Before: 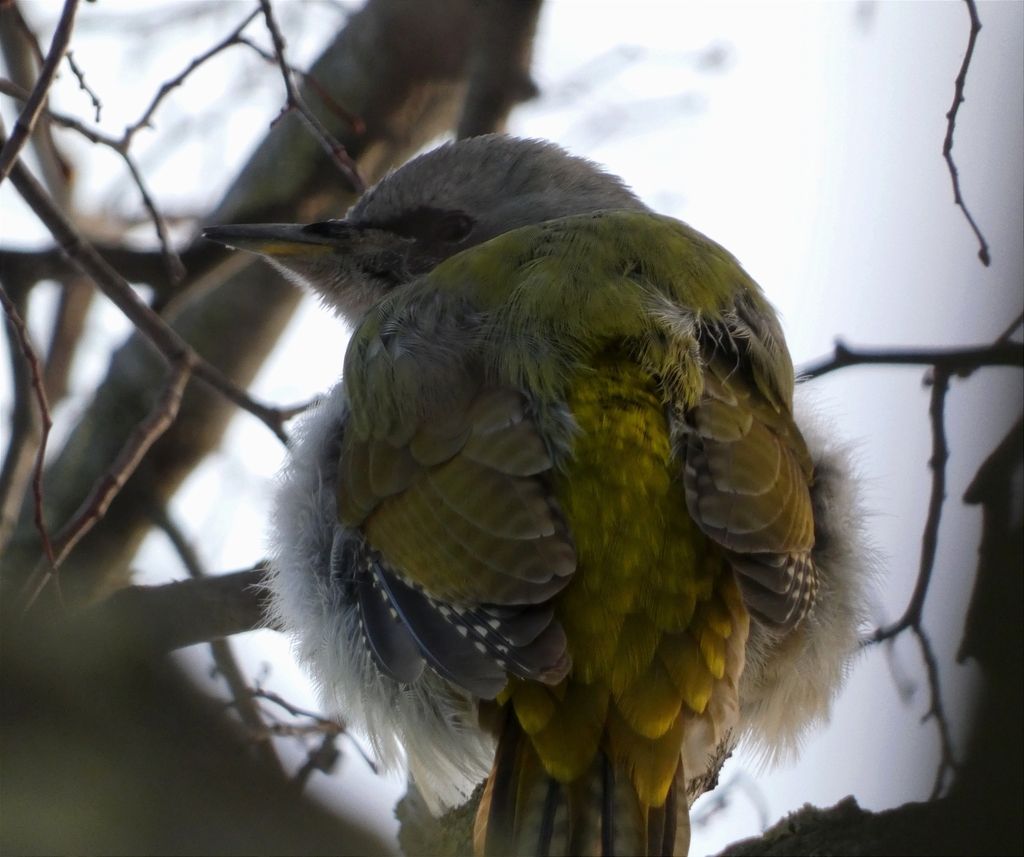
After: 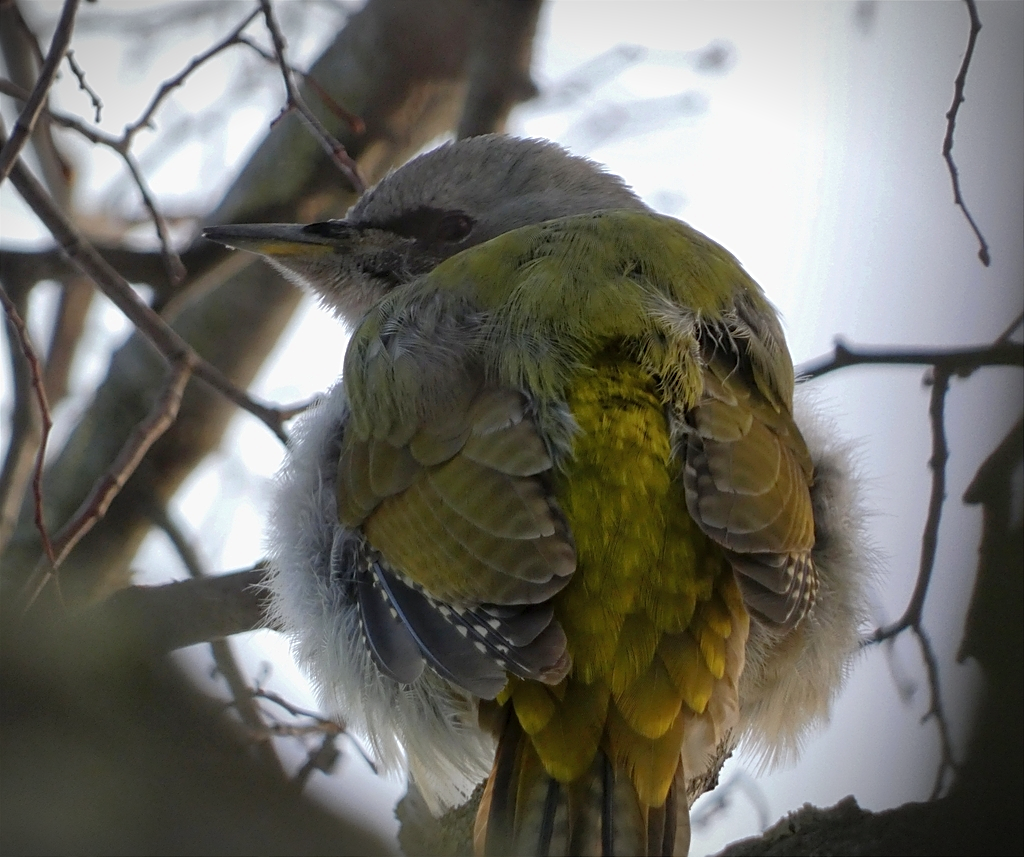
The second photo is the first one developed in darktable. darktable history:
sharpen: on, module defaults
shadows and highlights: on, module defaults
vignetting: fall-off start 100.13%, width/height ratio 1.308
